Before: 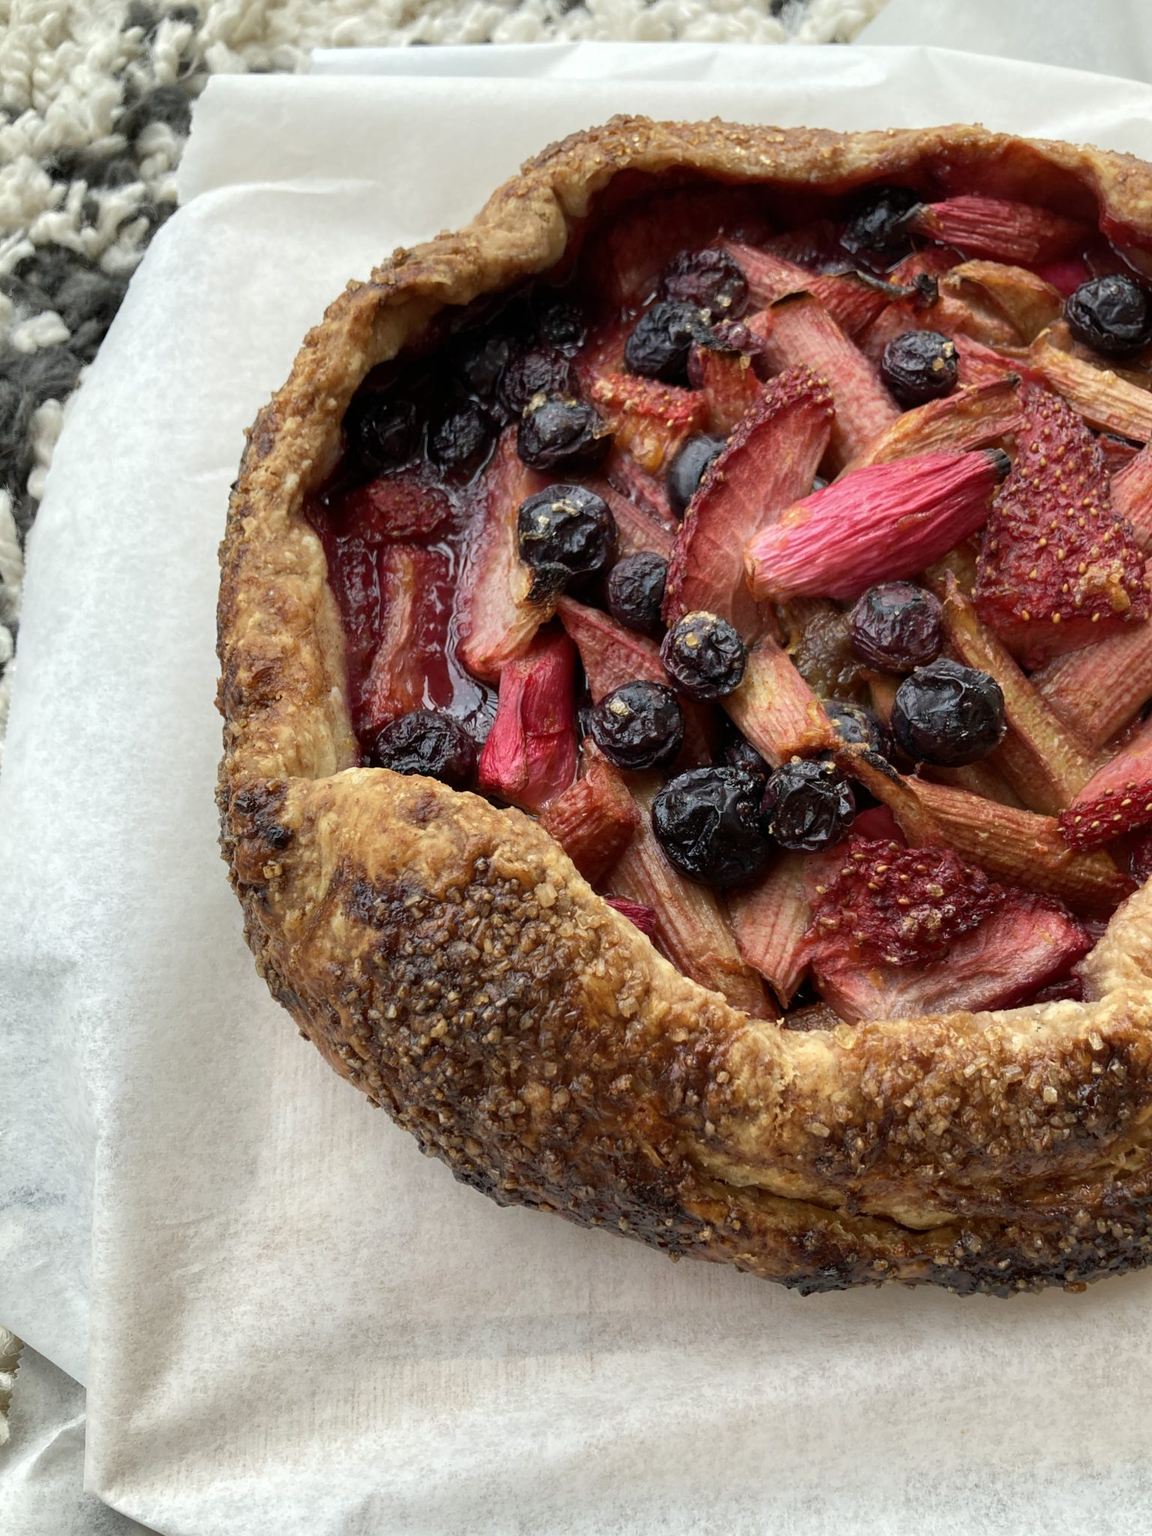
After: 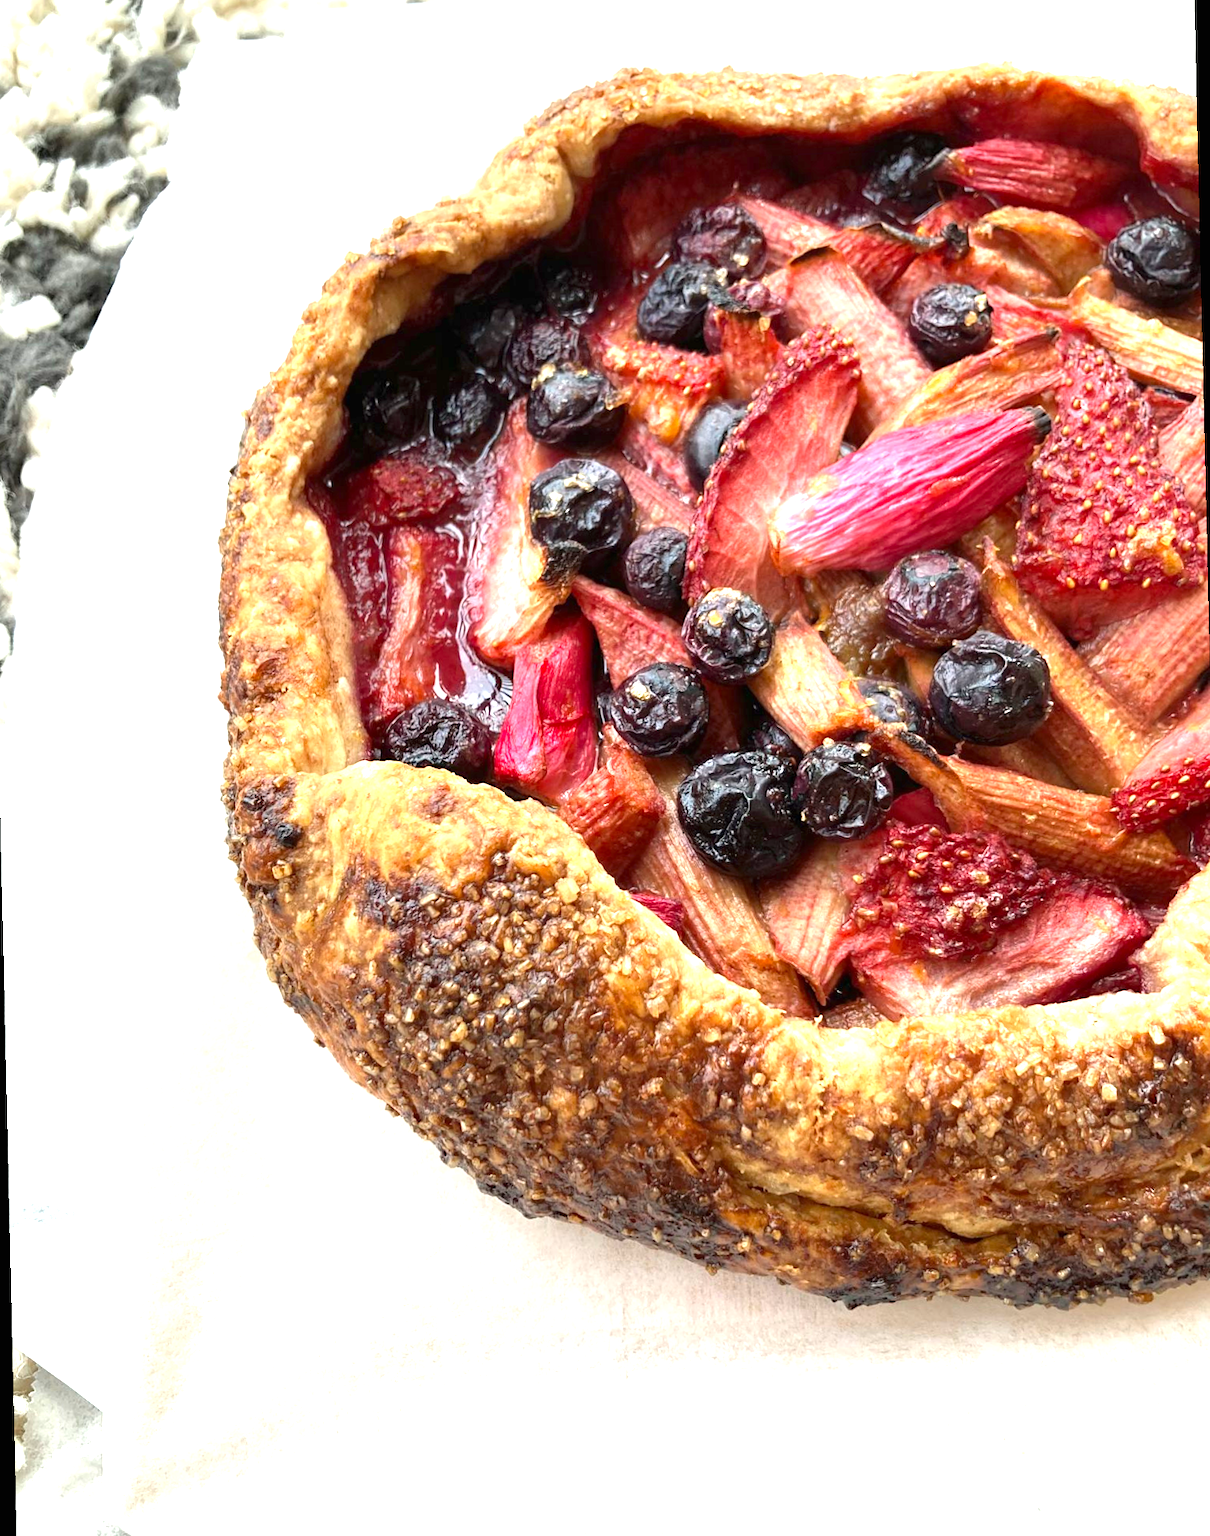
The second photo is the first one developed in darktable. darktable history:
exposure: black level correction 0, exposure 1.45 EV, compensate exposure bias true, compensate highlight preservation false
rotate and perspective: rotation -1.32°, lens shift (horizontal) -0.031, crop left 0.015, crop right 0.985, crop top 0.047, crop bottom 0.982
